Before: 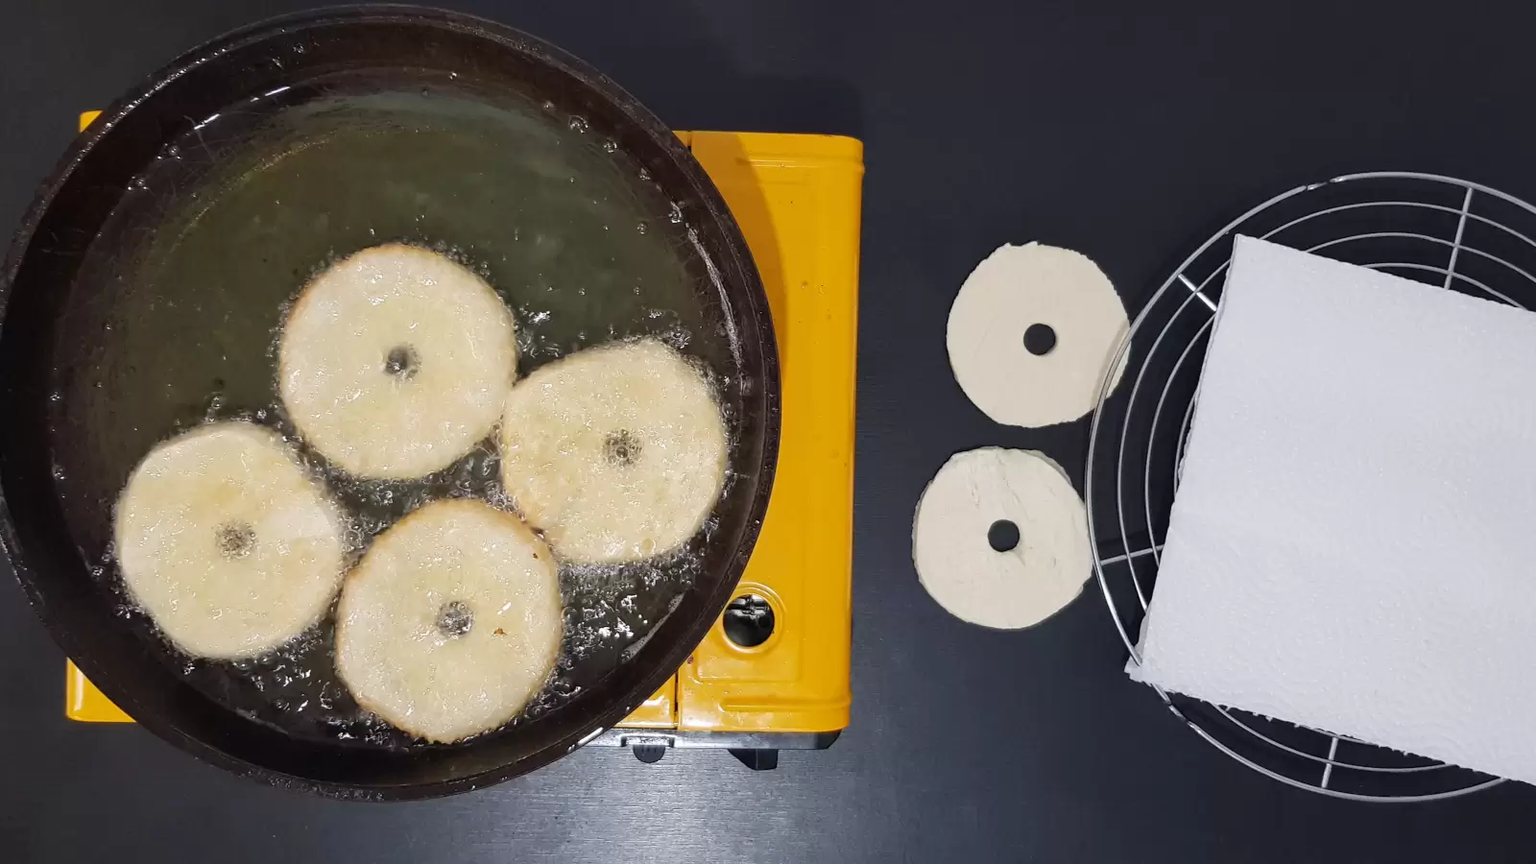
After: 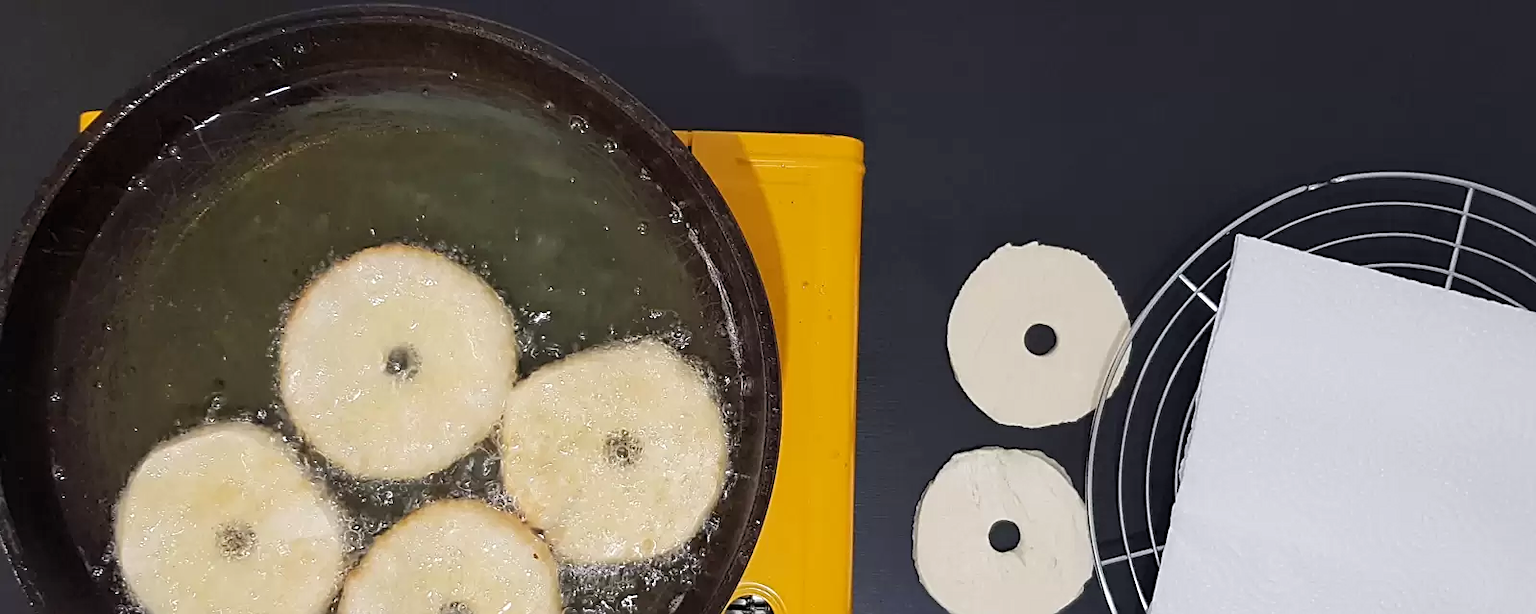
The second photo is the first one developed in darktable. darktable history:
crop: right 0%, bottom 28.85%
levels: levels [0.018, 0.493, 1]
tone equalizer: edges refinement/feathering 500, mask exposure compensation -1.57 EV, preserve details no
sharpen: on, module defaults
